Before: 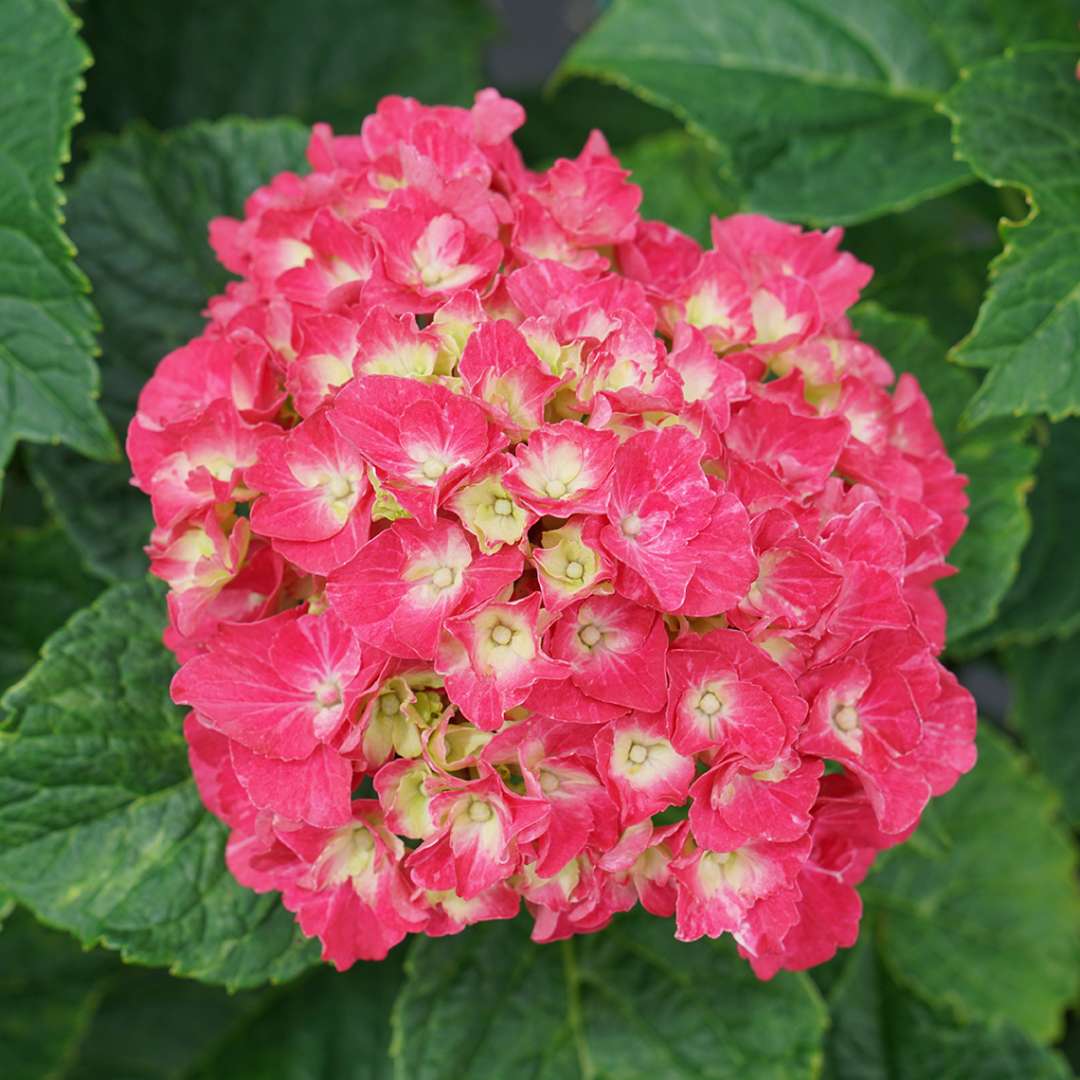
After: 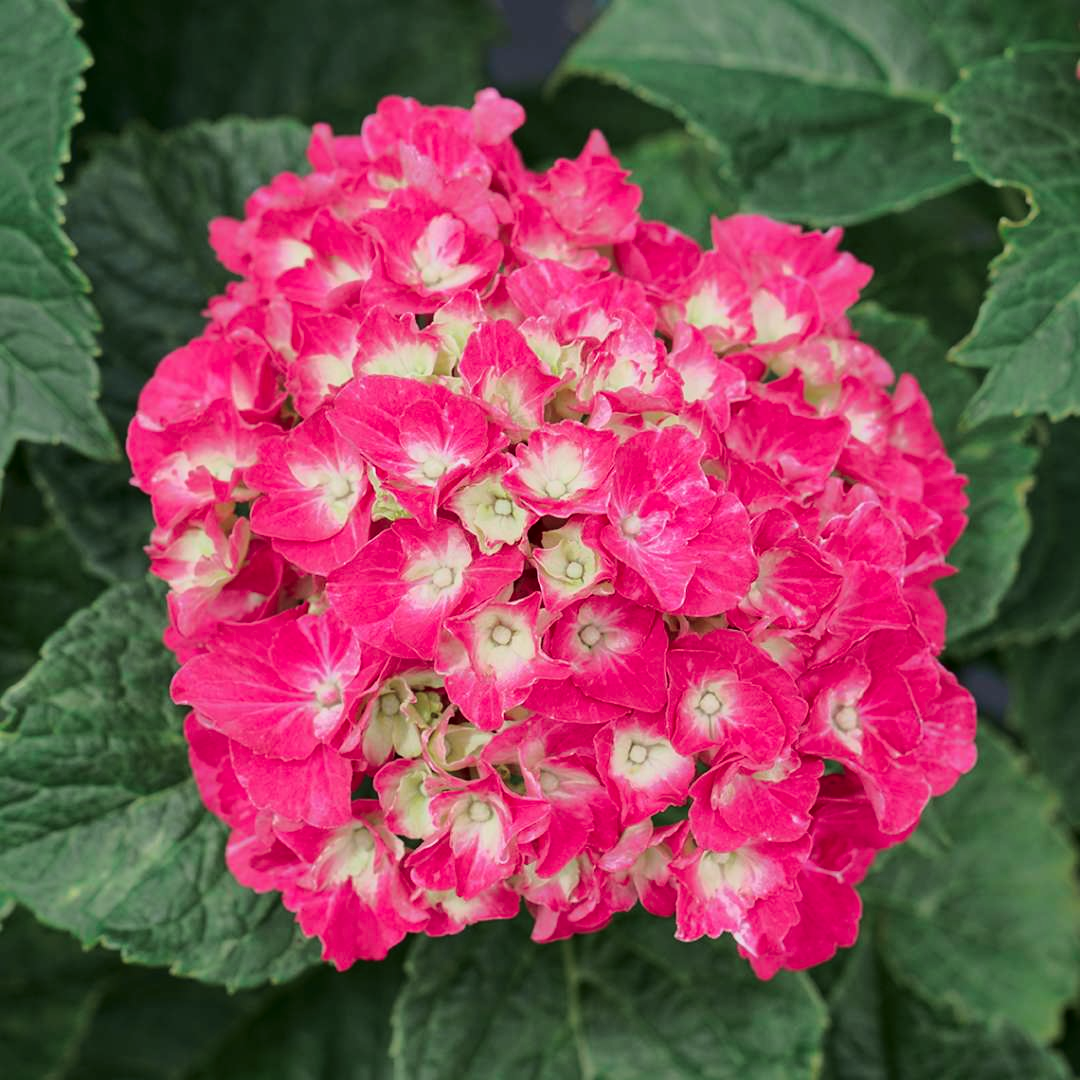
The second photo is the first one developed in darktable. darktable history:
tone curve: curves: ch0 [(0, 0) (0.139, 0.081) (0.304, 0.259) (0.502, 0.505) (0.683, 0.676) (0.761, 0.773) (0.858, 0.858) (0.987, 0.945)]; ch1 [(0, 0) (0.172, 0.123) (0.304, 0.288) (0.414, 0.44) (0.472, 0.473) (0.502, 0.508) (0.54, 0.543) (0.583, 0.601) (0.638, 0.654) (0.741, 0.783) (1, 1)]; ch2 [(0, 0) (0.411, 0.424) (0.485, 0.476) (0.502, 0.502) (0.557, 0.54) (0.631, 0.576) (1, 1)], color space Lab, independent channels, preserve colors none
white balance: red 0.974, blue 1.044
color correction: highlights b* 3
